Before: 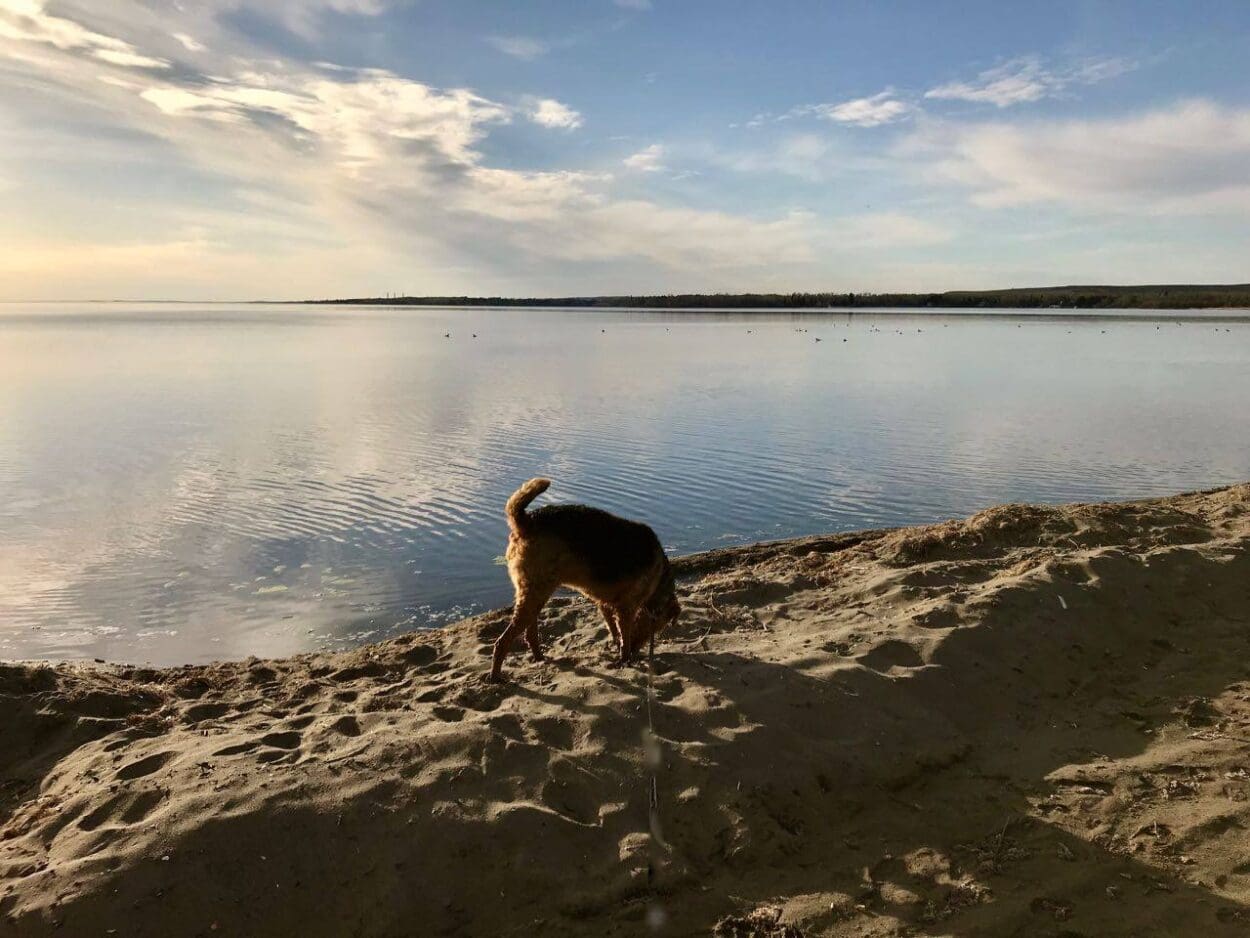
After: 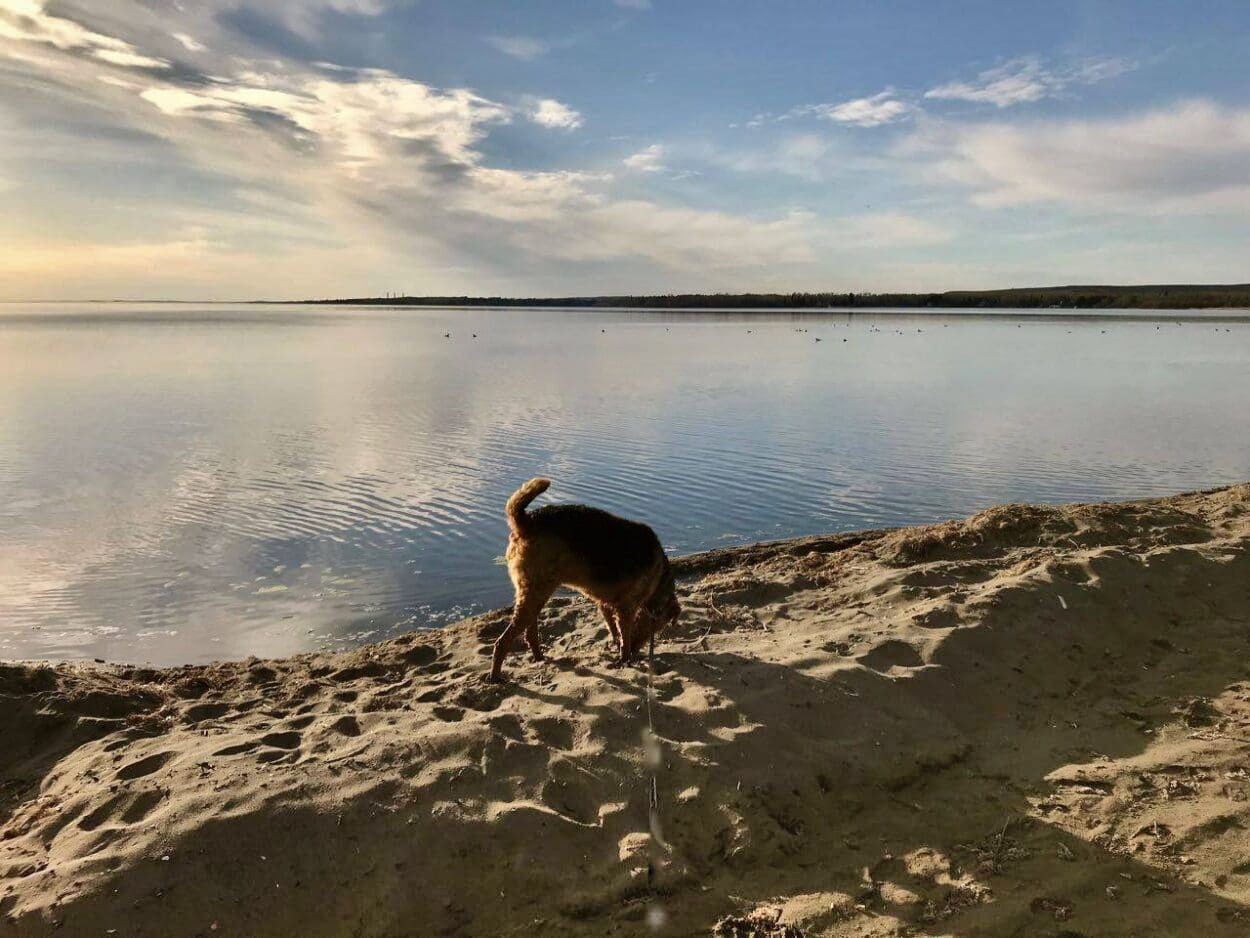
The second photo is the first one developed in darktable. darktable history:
shadows and highlights: shadows 60, soften with gaussian
